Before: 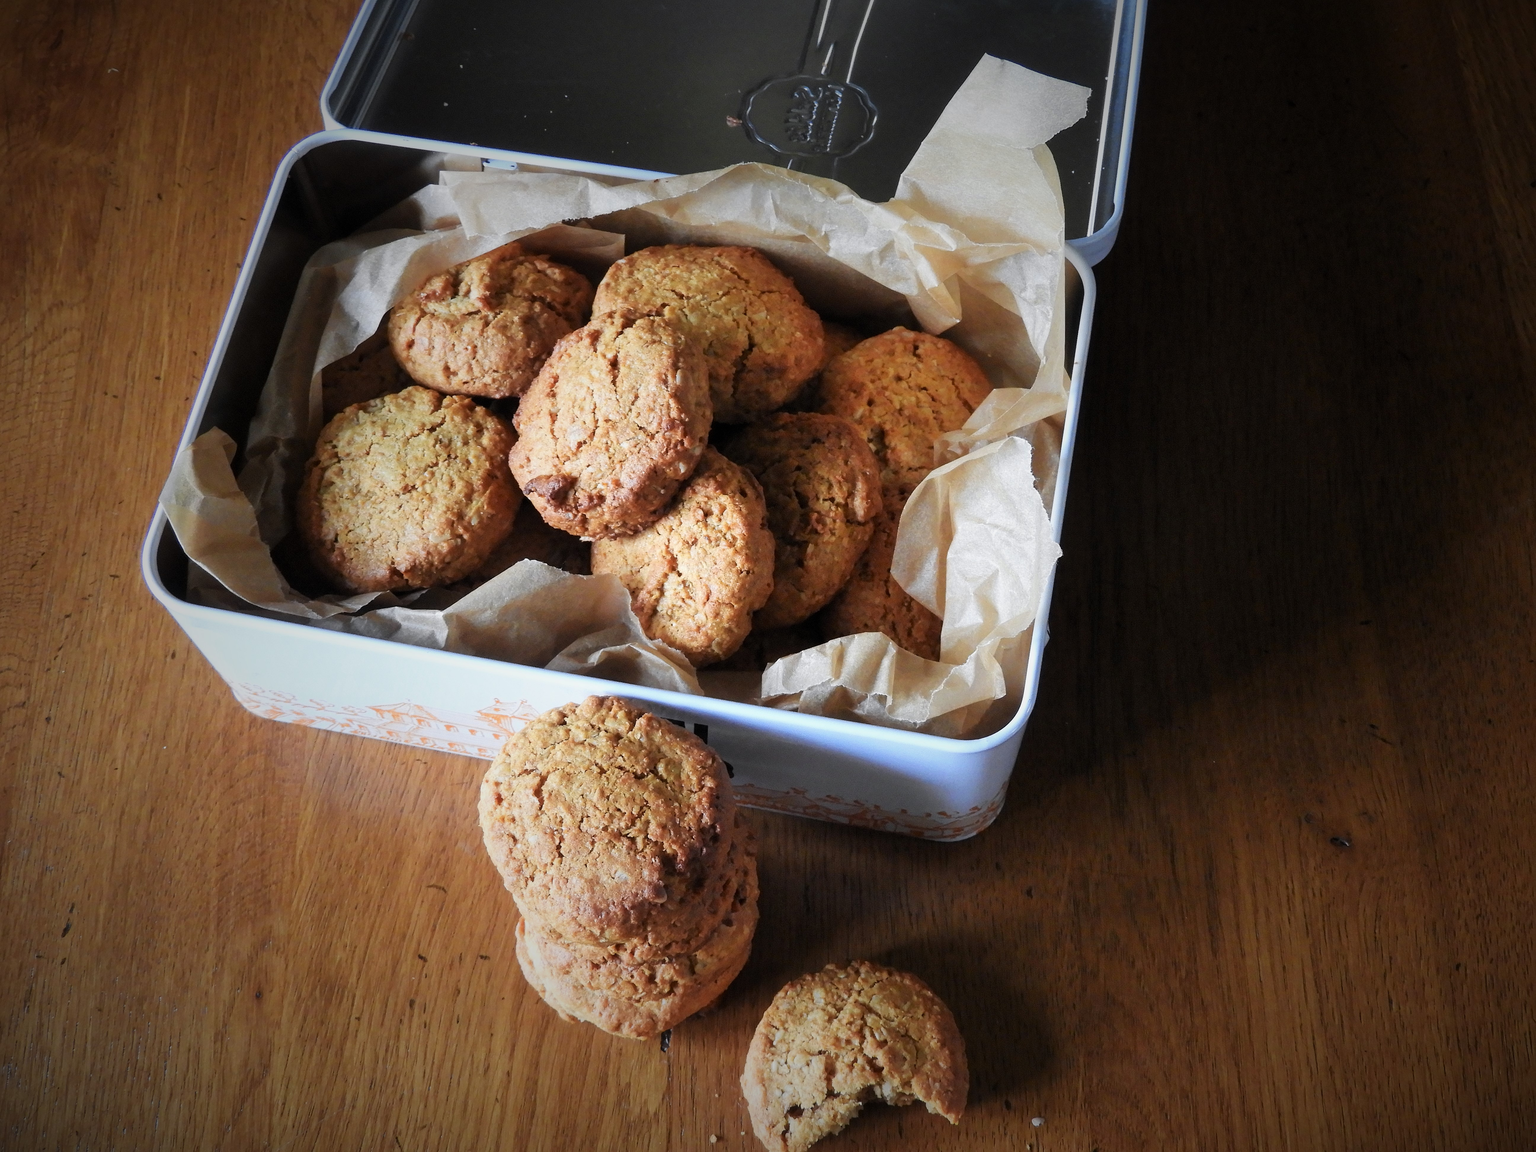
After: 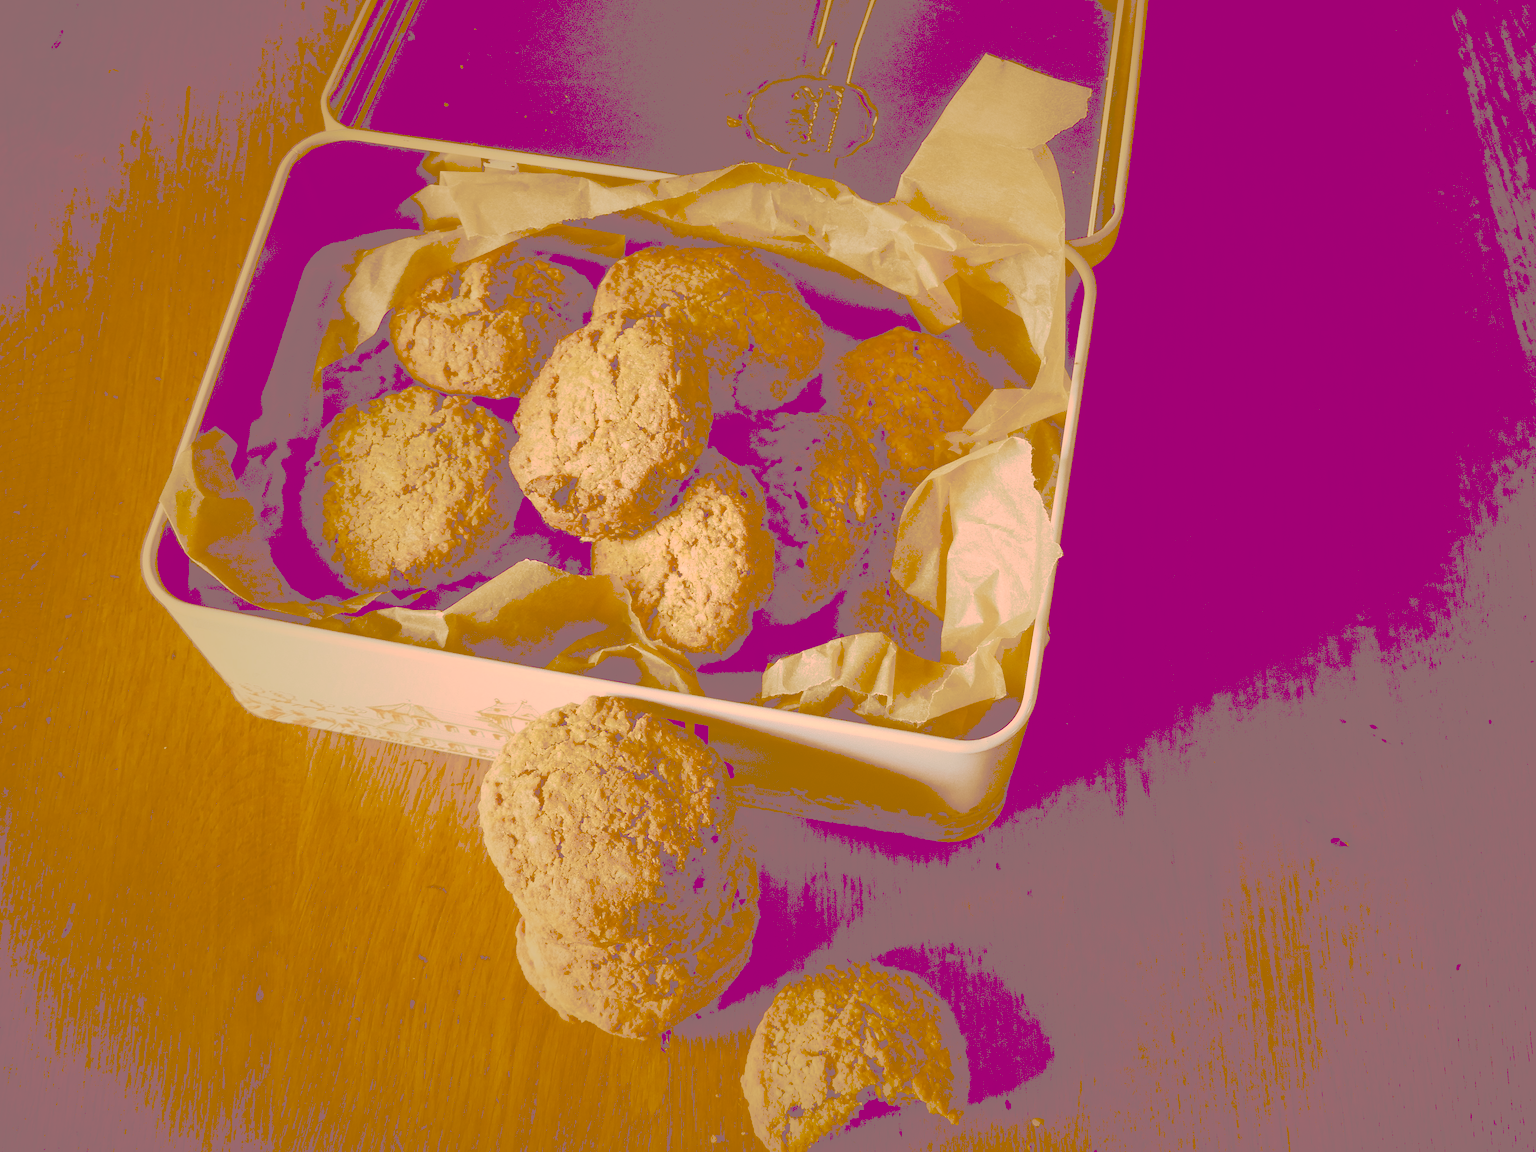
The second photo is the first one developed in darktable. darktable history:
tone curve: curves: ch0 [(0, 0) (0.003, 0.464) (0.011, 0.464) (0.025, 0.464) (0.044, 0.464) (0.069, 0.464) (0.1, 0.463) (0.136, 0.463) (0.177, 0.464) (0.224, 0.469) (0.277, 0.482) (0.335, 0.501) (0.399, 0.53) (0.468, 0.567) (0.543, 0.61) (0.623, 0.663) (0.709, 0.718) (0.801, 0.779) (0.898, 0.842) (1, 1)], preserve colors none
color look up table: target L [100.35, 98.75, 86.95, 83.47, 72.46, 70.63, 66.7, 63.08, 60.82, 58.29, 38.13, 36.95, 34.47, 21.32, 78.06, 74.14, 58.48, 56.41, 46.15, 36.22, 28.92, 25.15, 20.8, 94.62, 76.64, 82, 82.3, 59.96, 56.58, 75.03, 62.26, 40.47, 42.56, 64.66, 40.64, 44.77, 27.92, 20.06, 20.2, 20.81, 87.87, 80.5, 86.98, 74.29, 67.68, 71.45, 44.75, 46.73, 21.66], target a [-2.553, 4.549, -12.91, -13.82, 5.374, -15.78, -2.479, 18.98, 14.5, -9.358, 26.74, 22.31, 42.64, 66.96, 21.82, 23.36, 57.65, 36.64, 37.32, 65.81, 81, 74.07, 66.05, 20.57, 26.84, 24.61, 17.34, 59.91, 40.65, 35.13, 28.91, 69.86, 40.58, 30.54, 41.46, 55.3, 79.13, 64.7, 64.97, 66.07, -2.363, 7.854, 10.15, 12.38, 6.029, 12.73, 16.1, 28.02, 67.6], target b [98.08, 67.76, 46.79, 143.29, 124.38, 121.16, 114.2, 108.18, 104.1, 100.17, 65.46, 63.4, 59.07, 36.48, 57.88, 127.12, 100.23, 96.6, 79.25, 62.14, 49.51, 43.06, 35.59, 29.6, 35.53, 10.58, 13.44, 21.42, 64.66, -0.46, 27.32, 69.17, 72.79, 5.745, 69.34, 0.28, 47.42, 34.3, 34.48, 35.57, 22.12, 43.76, 17.23, 33.87, 41.18, 17.88, 76.62, 79.85, 37], num patches 49
